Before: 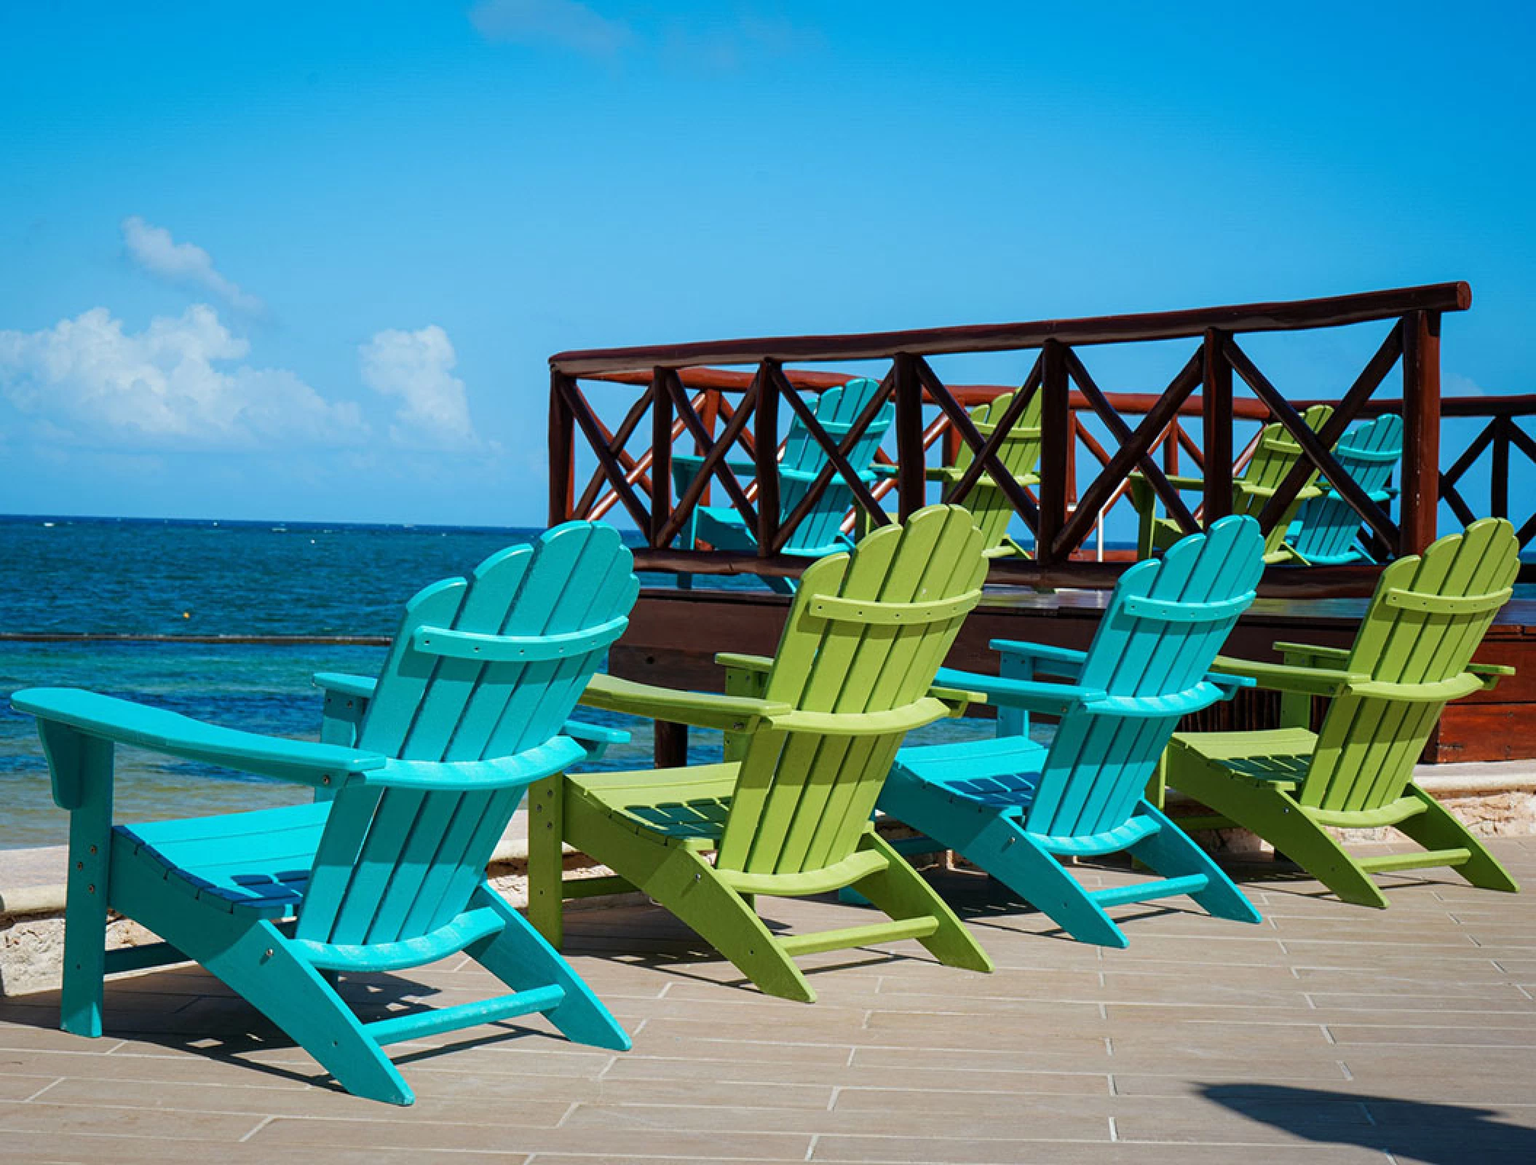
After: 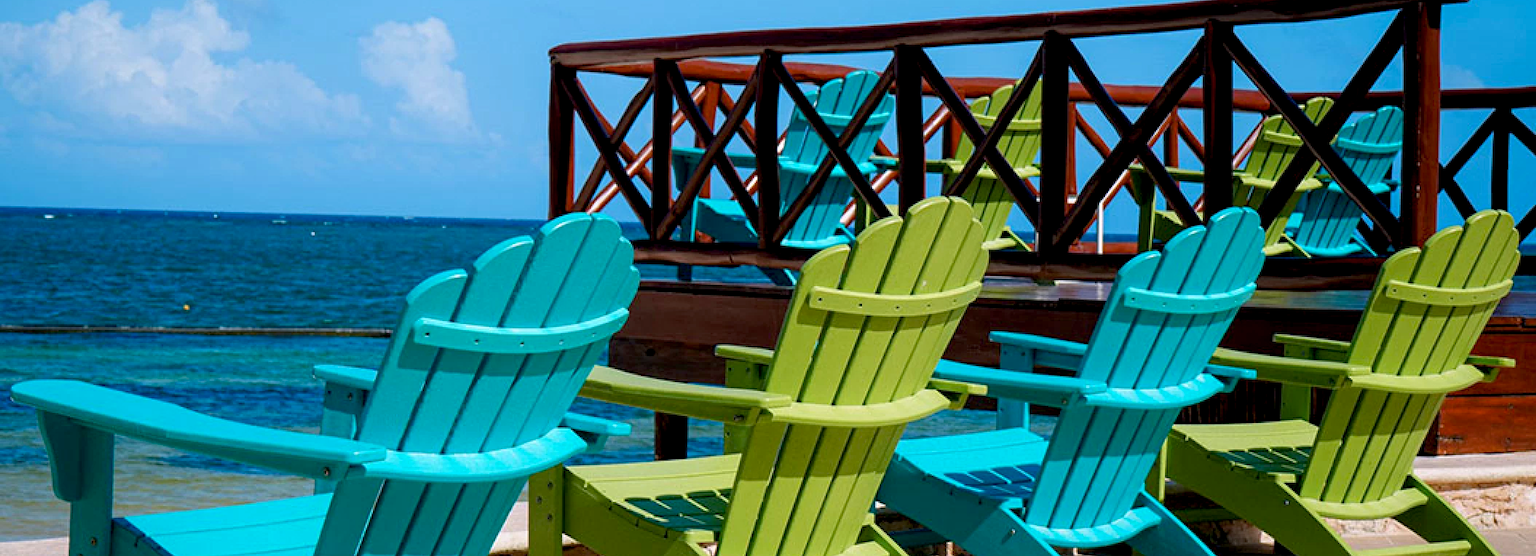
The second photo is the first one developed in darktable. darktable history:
exposure: black level correction 0.009, exposure 0.016 EV, compensate highlight preservation false
crop and rotate: top 26.459%, bottom 25.729%
color balance rgb: shadows lift › chroma 0.83%, shadows lift › hue 113.77°, power › hue 329.94°, highlights gain › chroma 1.477%, highlights gain › hue 307.4°, perceptual saturation grading › global saturation 0.783%, global vibrance 16.696%, saturation formula JzAzBz (2021)
